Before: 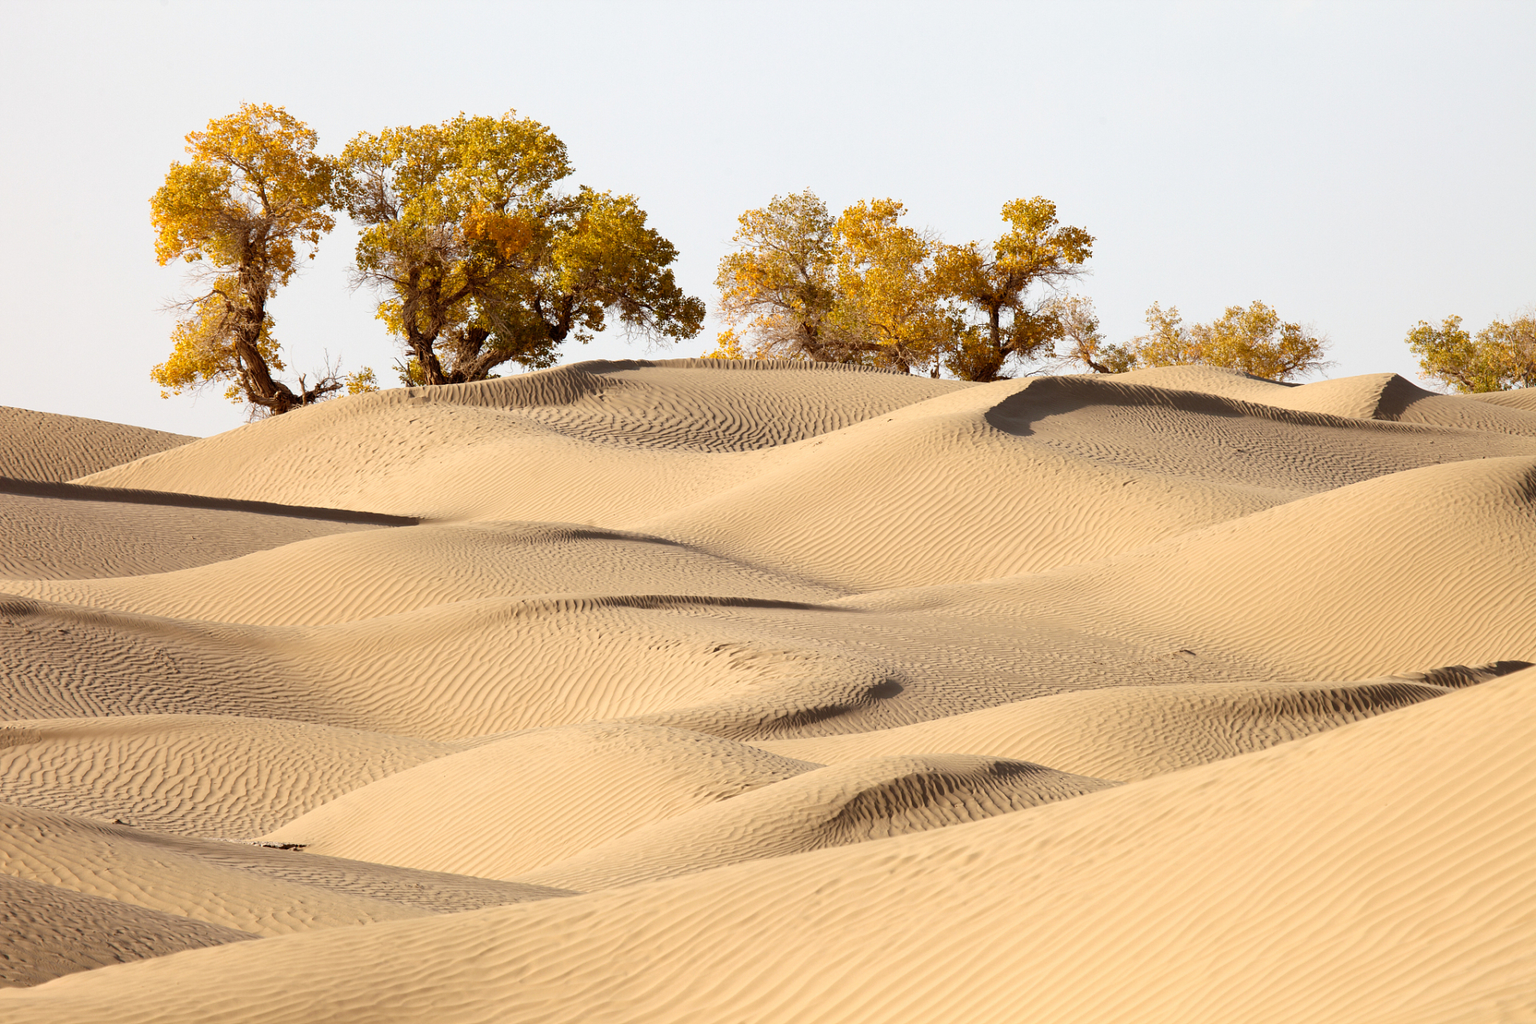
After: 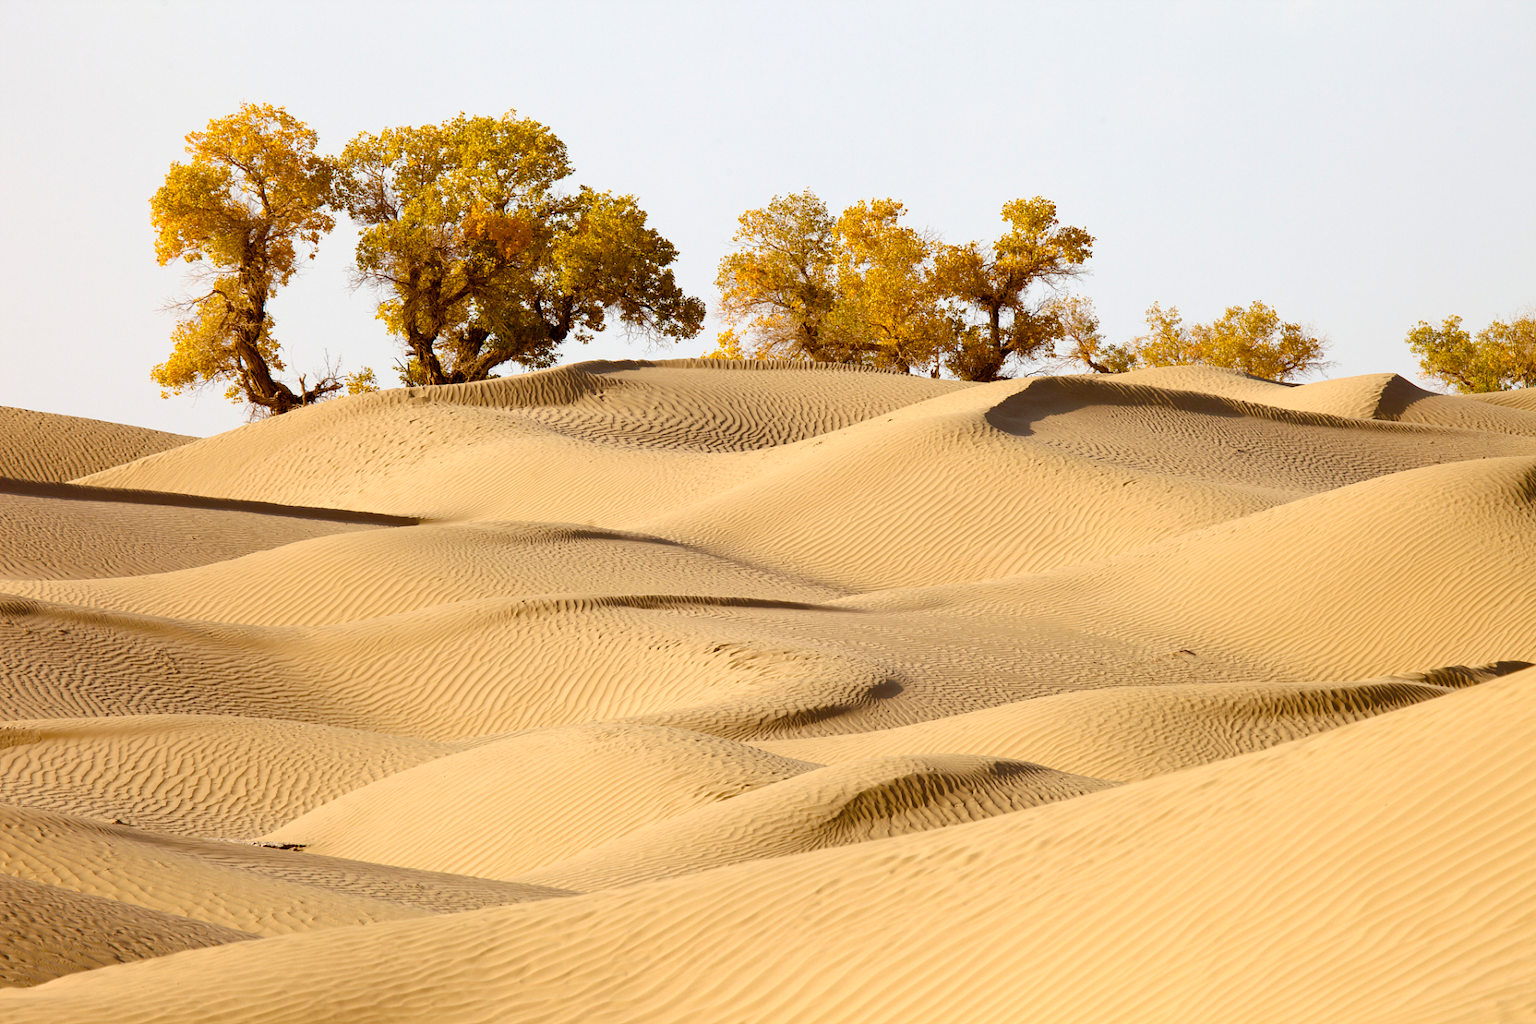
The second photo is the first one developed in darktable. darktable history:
color balance rgb: linear chroma grading › global chroma 14.862%, perceptual saturation grading › global saturation 25.708%, perceptual saturation grading › highlights -28.741%, perceptual saturation grading › shadows 33.316%, global vibrance 20%
